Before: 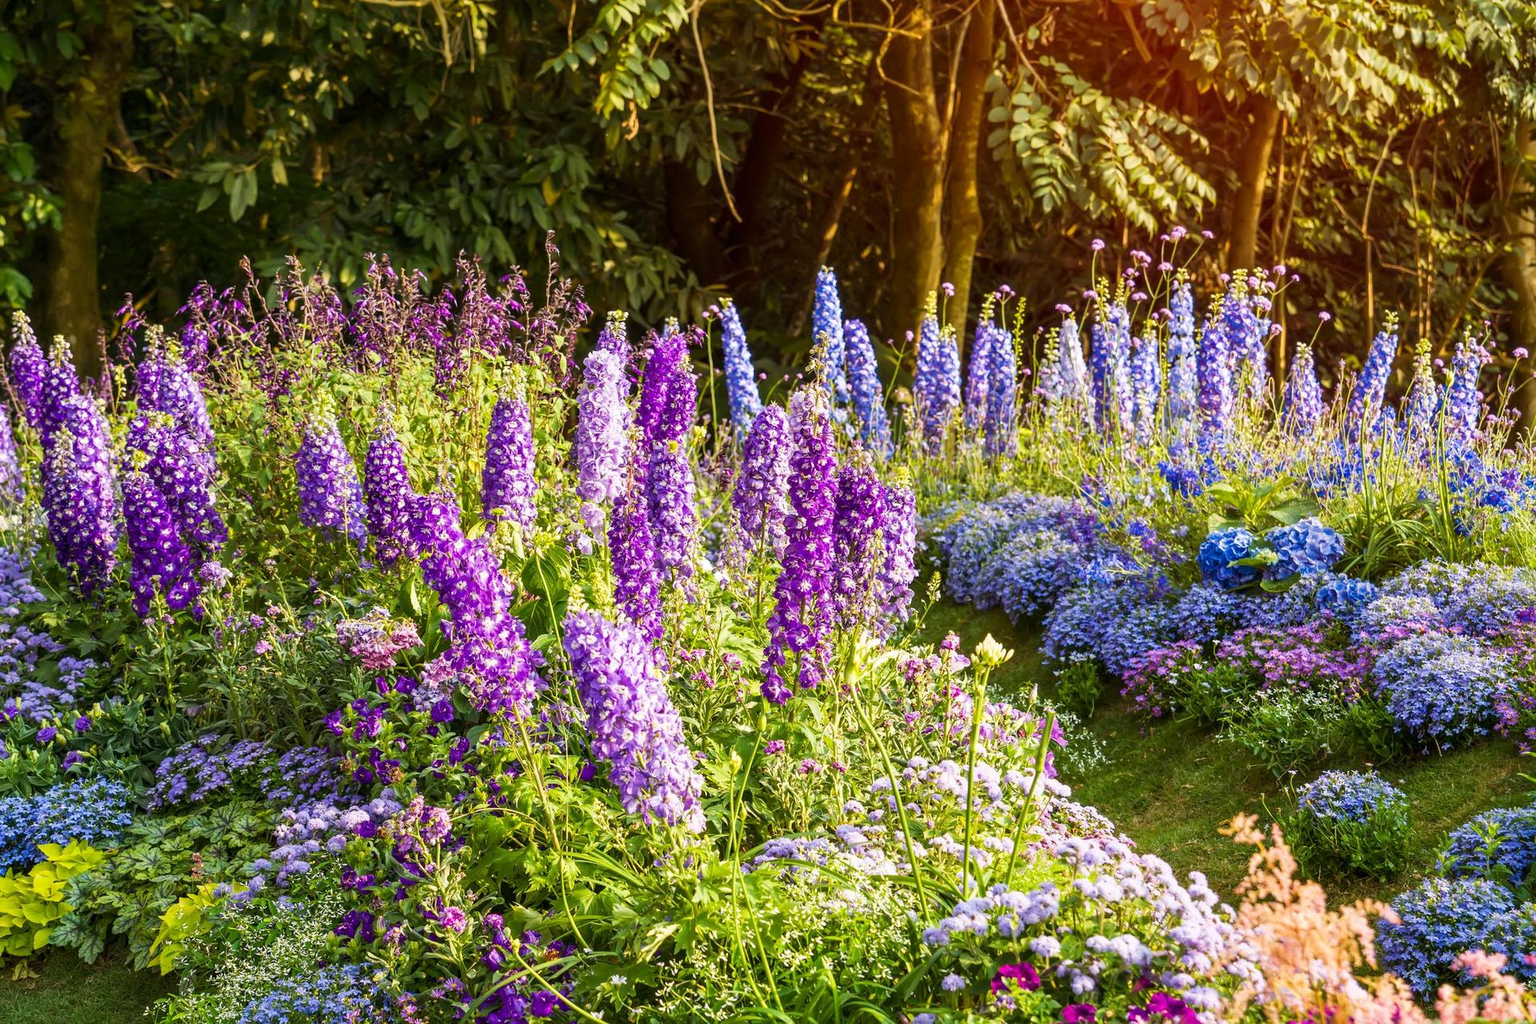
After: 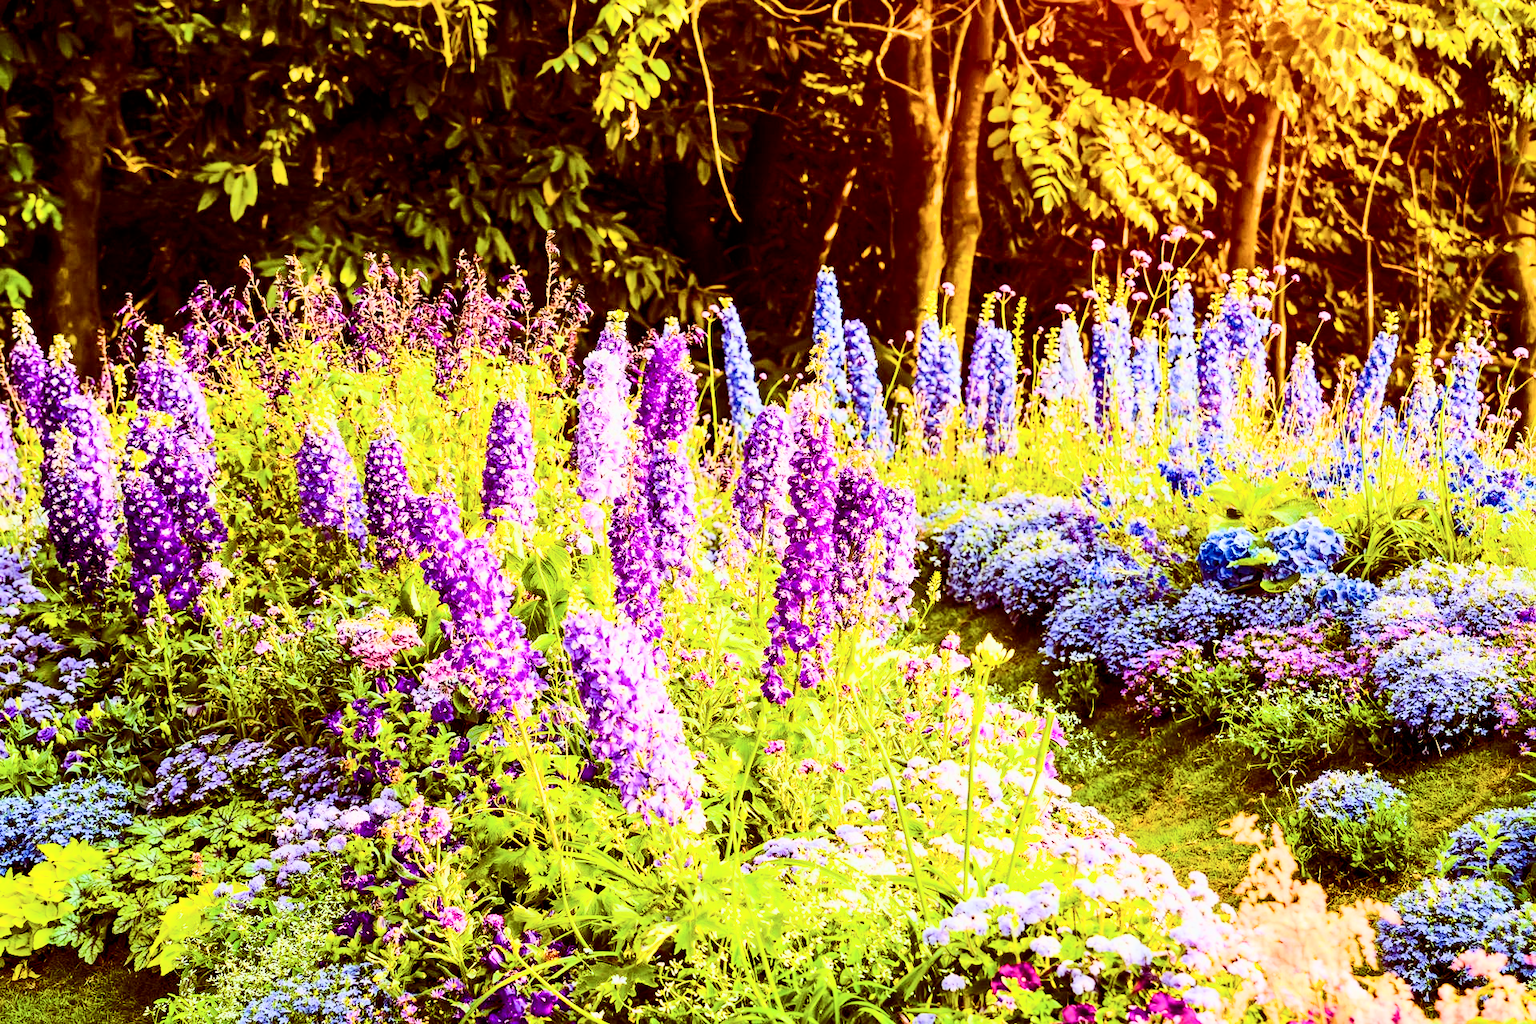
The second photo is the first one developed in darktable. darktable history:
exposure: black level correction 0, exposure 1.974 EV, compensate highlight preservation false
contrast brightness saturation: contrast 0.275
haze removal: compatibility mode true
filmic rgb: middle gray luminance 29.86%, black relative exposure -9.01 EV, white relative exposure 6.98 EV, threshold 5.96 EV, target black luminance 0%, hardness 2.92, latitude 1.16%, contrast 0.962, highlights saturation mix 3.7%, shadows ↔ highlights balance 11.34%, enable highlight reconstruction true
color balance rgb: shadows lift › luminance -18.939%, shadows lift › chroma 35.251%, power › chroma 2.505%, power › hue 66.96°, highlights gain › chroma 2.978%, highlights gain › hue 78.13°, perceptual saturation grading › global saturation 24.97%, perceptual brilliance grading › highlights 3.882%, perceptual brilliance grading › mid-tones -18.883%, perceptual brilliance grading › shadows -41.71%, global vibrance 20%
